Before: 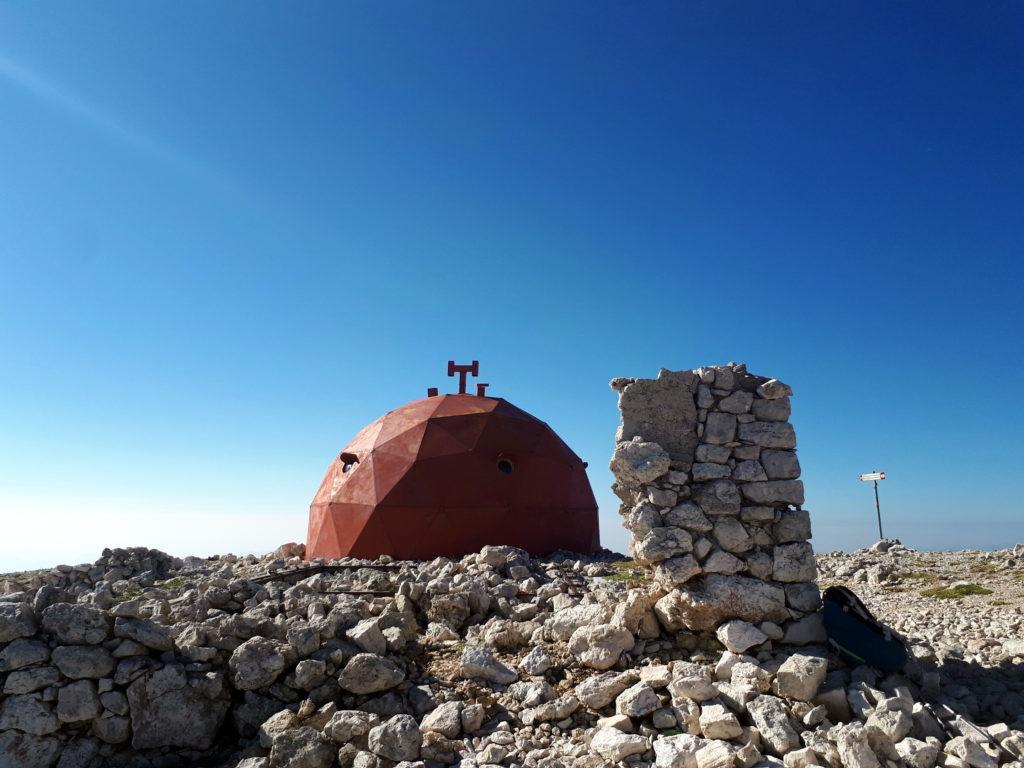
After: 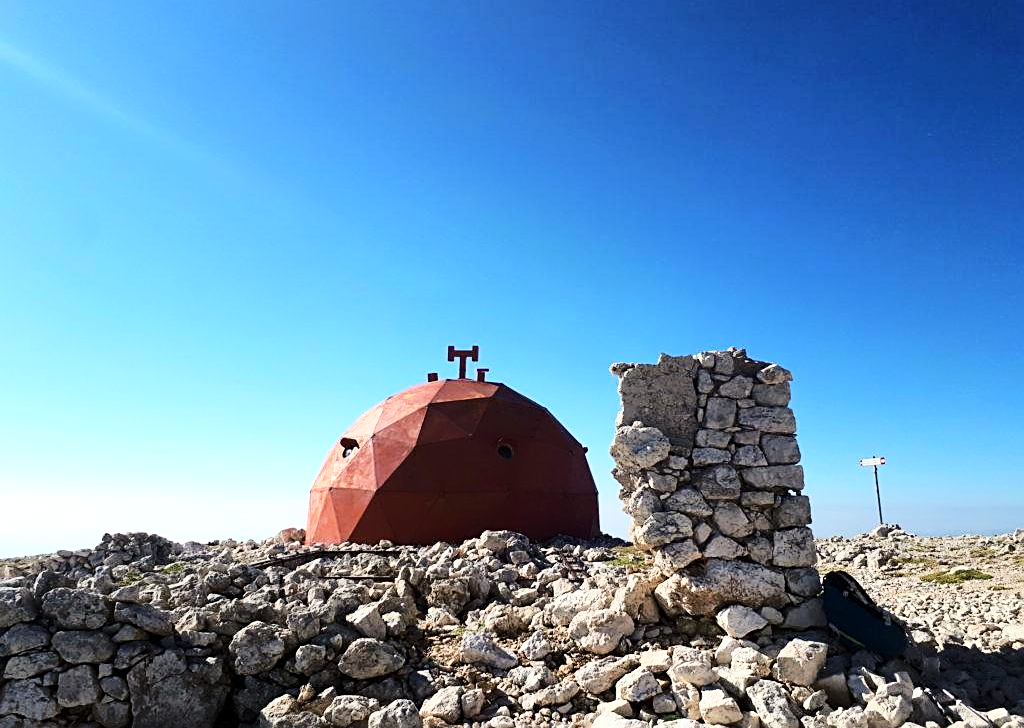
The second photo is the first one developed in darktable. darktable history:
crop and rotate: top 2.031%, bottom 3.14%
base curve: curves: ch0 [(0, 0) (0.028, 0.03) (0.121, 0.232) (0.46, 0.748) (0.859, 0.968) (1, 1)]
sharpen: on, module defaults
